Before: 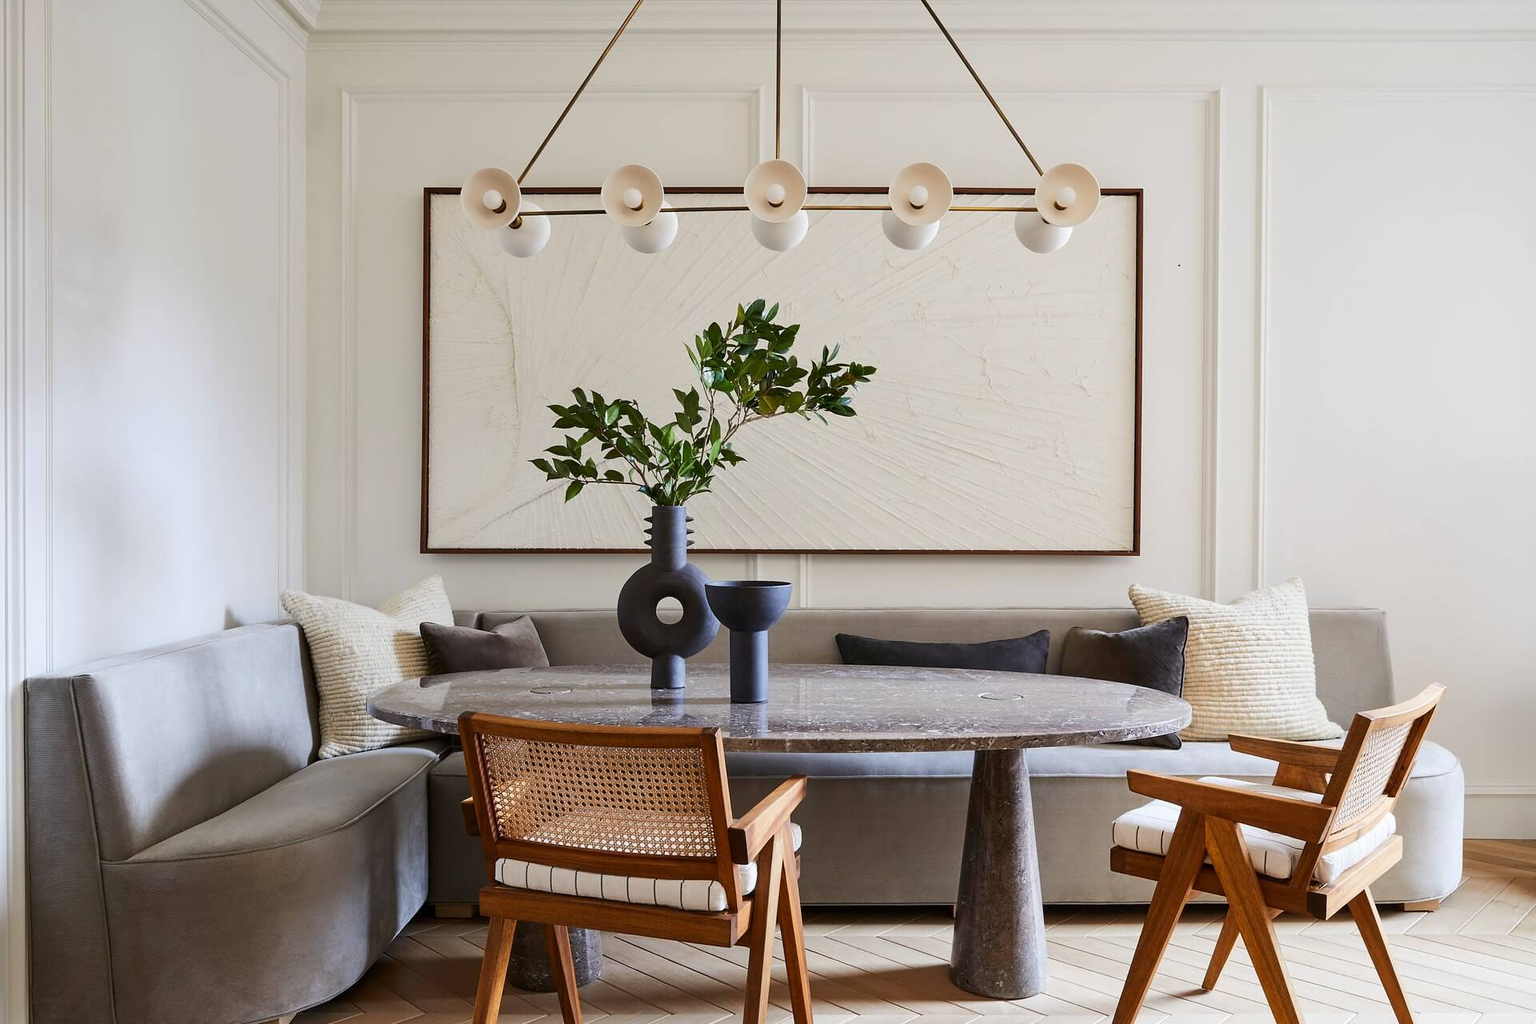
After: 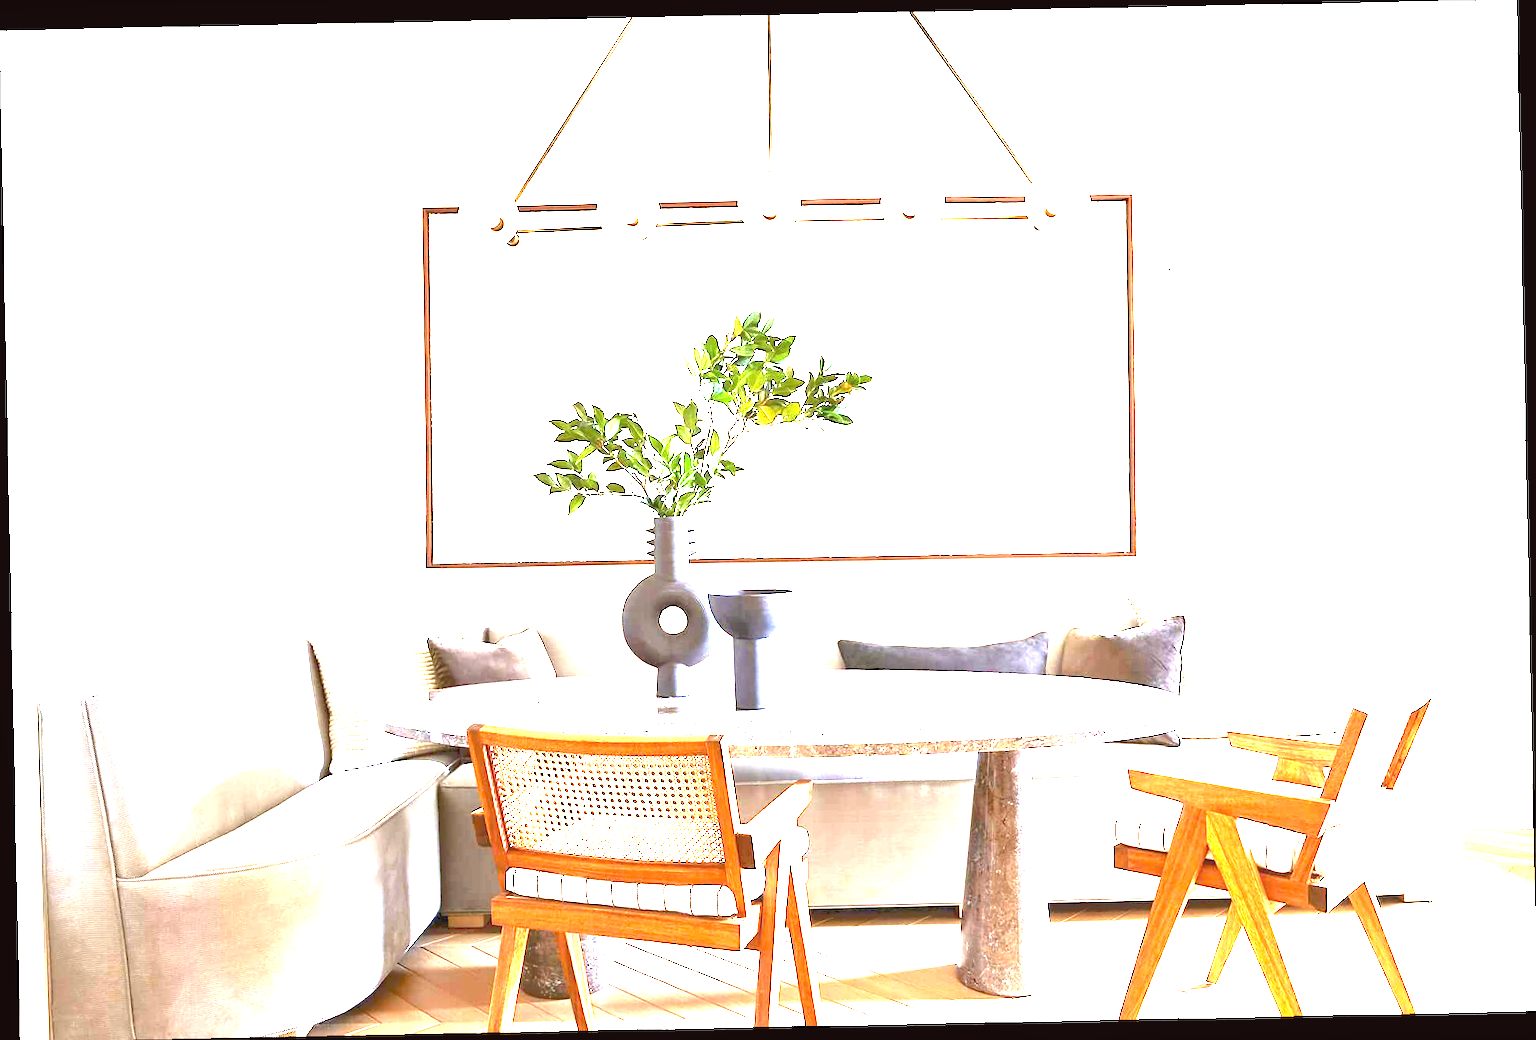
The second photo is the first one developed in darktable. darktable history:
rotate and perspective: rotation -1.17°, automatic cropping off
tone equalizer: -8 EV -0.528 EV, -7 EV -0.319 EV, -6 EV -0.083 EV, -5 EV 0.413 EV, -4 EV 0.985 EV, -3 EV 0.791 EV, -2 EV -0.01 EV, -1 EV 0.14 EV, +0 EV -0.012 EV, smoothing 1
exposure: black level correction 0, exposure 4 EV, compensate exposure bias true, compensate highlight preservation false
color balance: mode lift, gamma, gain (sRGB), lift [1, 1.049, 1, 1]
